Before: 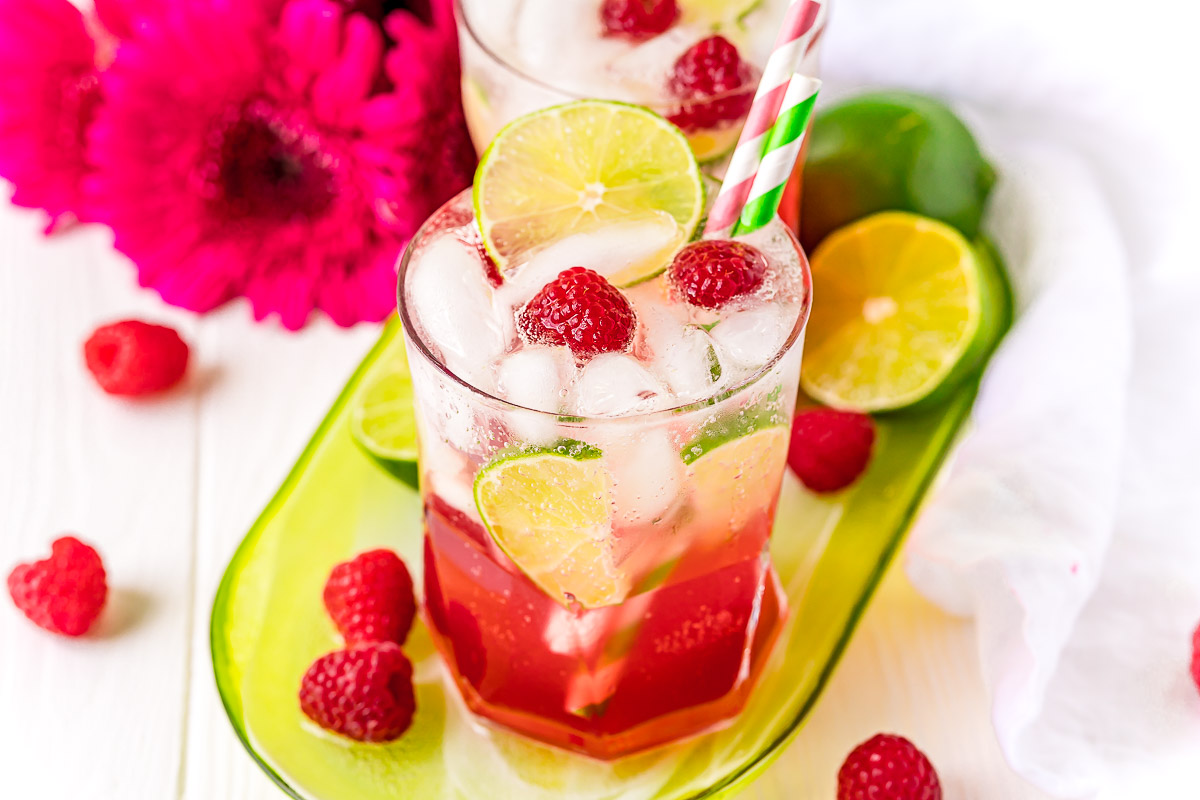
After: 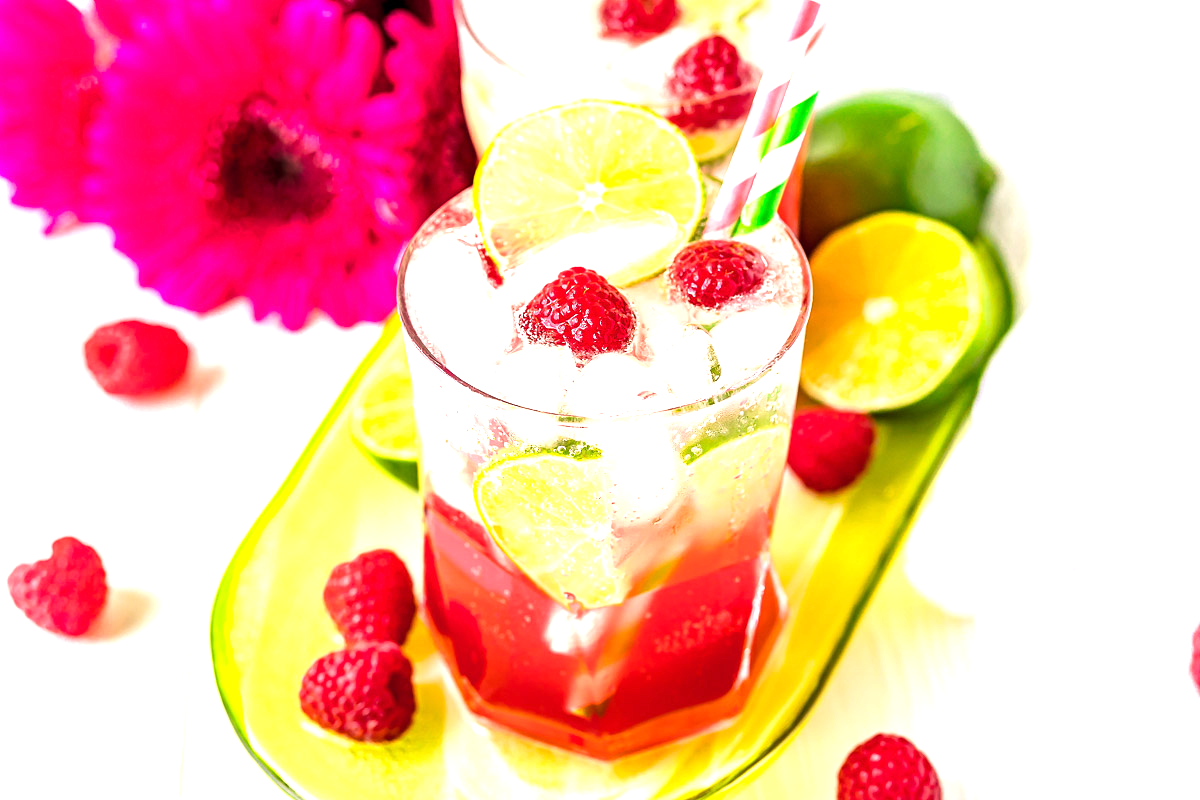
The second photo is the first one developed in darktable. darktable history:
exposure: exposure 0.492 EV, compensate exposure bias true, compensate highlight preservation false
tone equalizer: -8 EV -0.417 EV, -7 EV -0.359 EV, -6 EV -0.359 EV, -5 EV -0.2 EV, -3 EV 0.25 EV, -2 EV 0.361 EV, -1 EV 0.407 EV, +0 EV 0.419 EV, smoothing diameter 2.06%, edges refinement/feathering 24.24, mask exposure compensation -1.57 EV, filter diffusion 5
